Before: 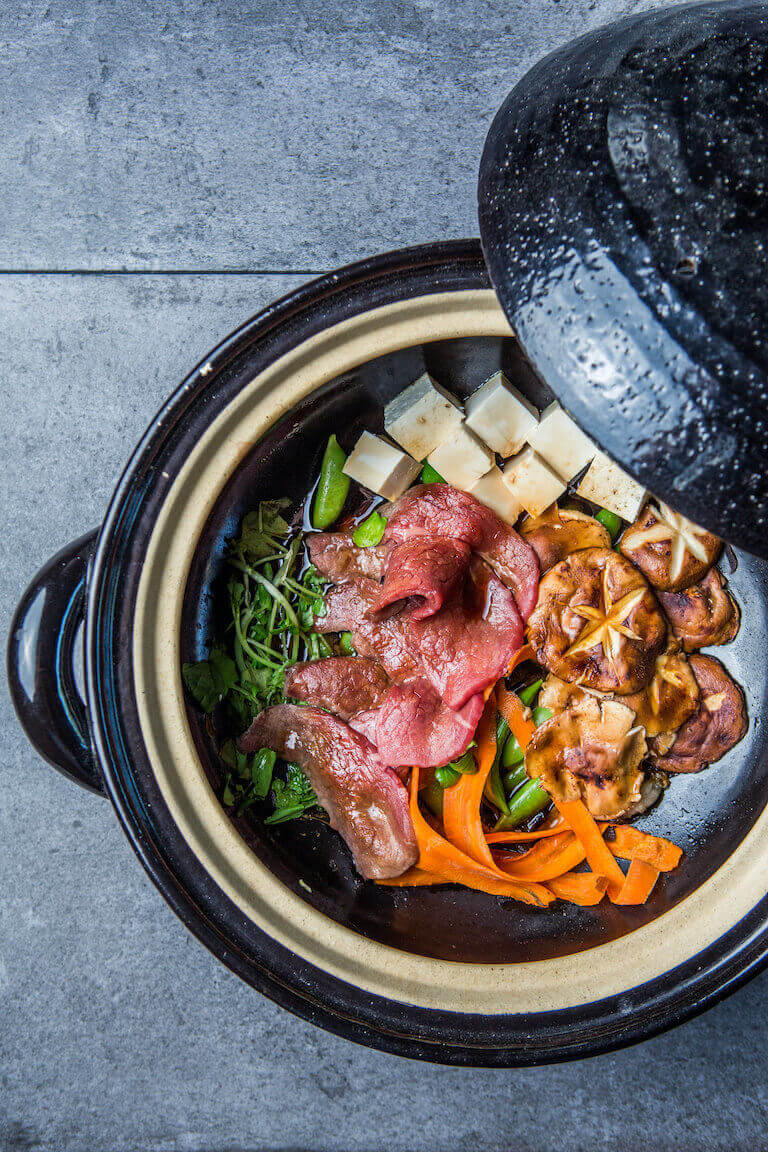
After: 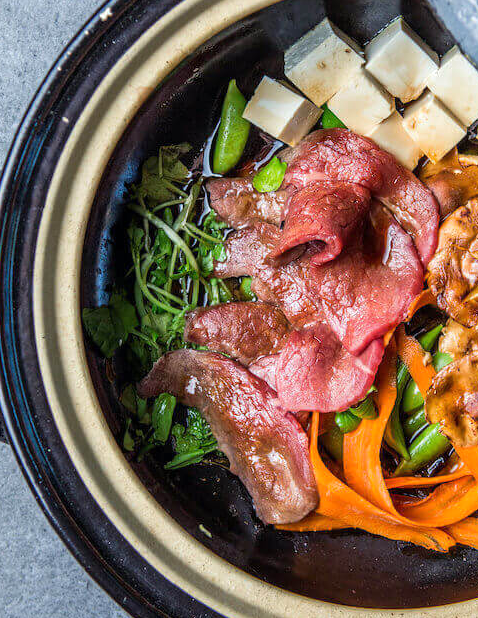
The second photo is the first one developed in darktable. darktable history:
tone equalizer: edges refinement/feathering 500, mask exposure compensation -1.57 EV, preserve details no
crop: left 13.056%, top 30.826%, right 24.656%, bottom 15.499%
exposure: exposure 0.178 EV, compensate highlight preservation false
